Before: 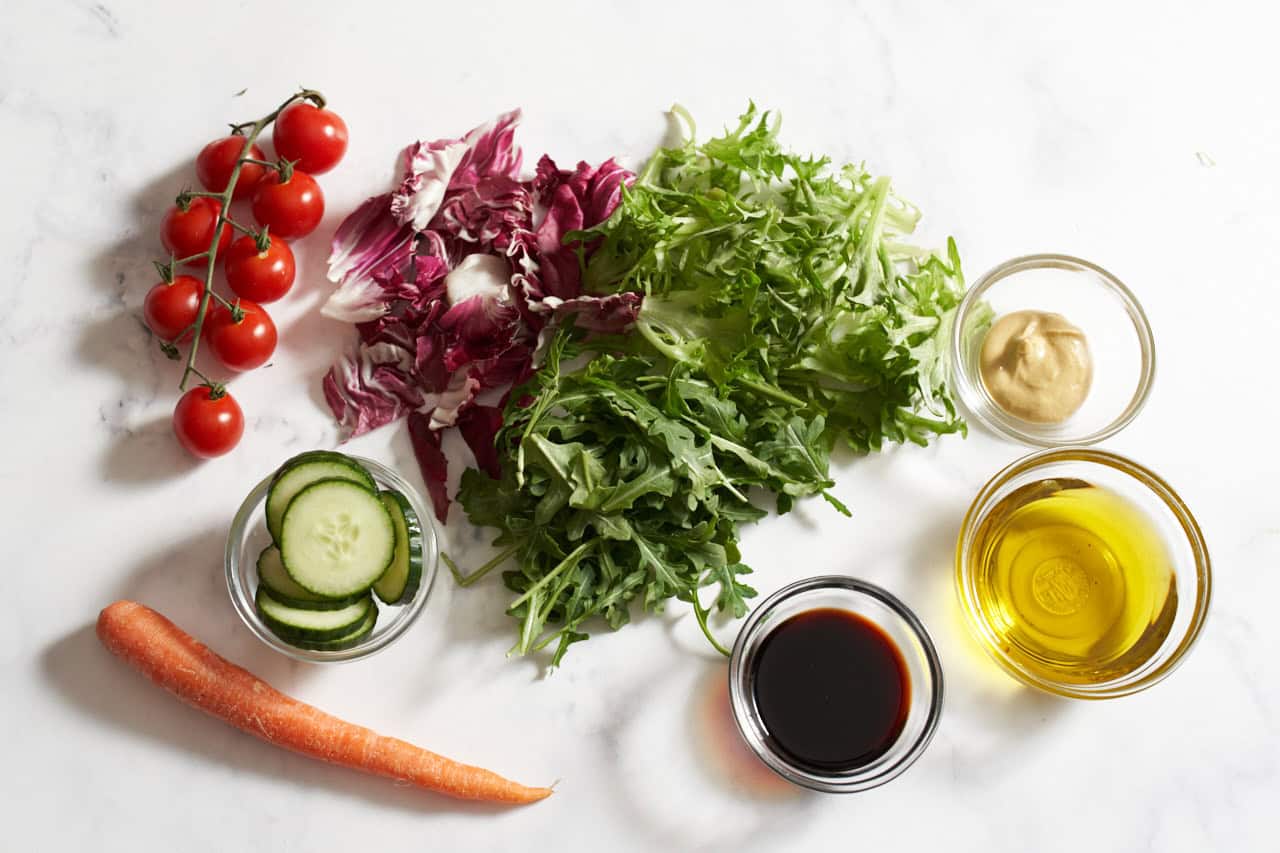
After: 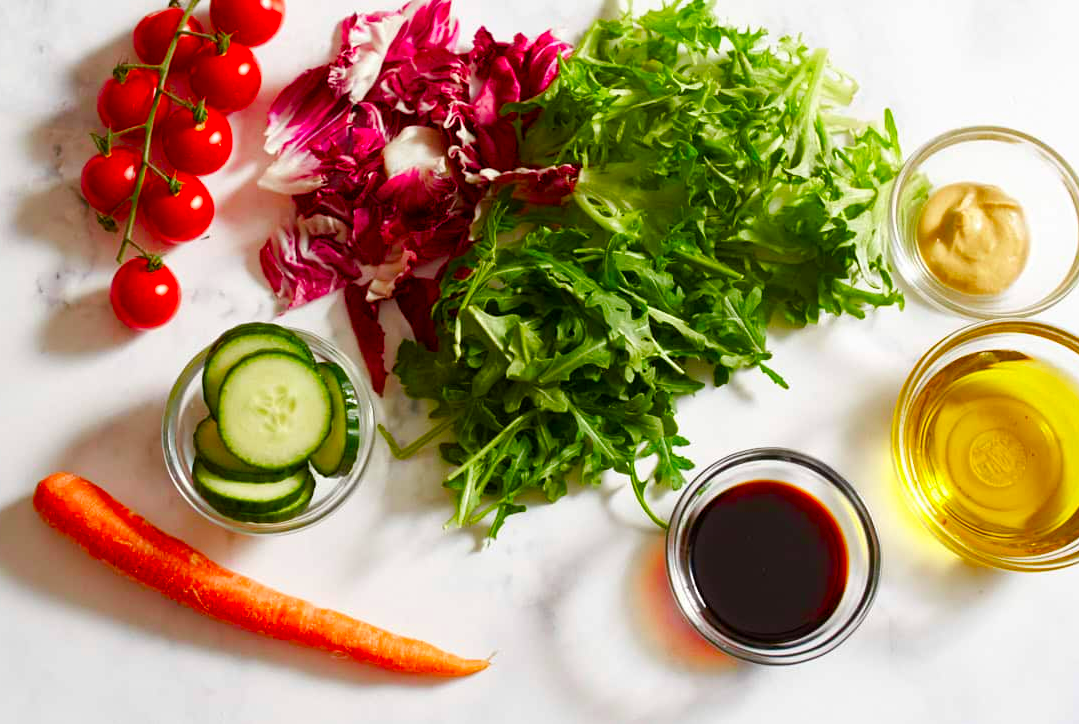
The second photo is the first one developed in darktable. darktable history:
color balance rgb: linear chroma grading › shadows 10.659%, linear chroma grading › highlights 9.378%, linear chroma grading › global chroma 14.636%, linear chroma grading › mid-tones 14.769%, perceptual saturation grading › global saturation 24.874%, perceptual saturation grading › highlights -50.049%, perceptual saturation grading › shadows 31.2%
crop and rotate: left 4.981%, top 15.023%, right 10.706%
contrast brightness saturation: saturation 0.509
